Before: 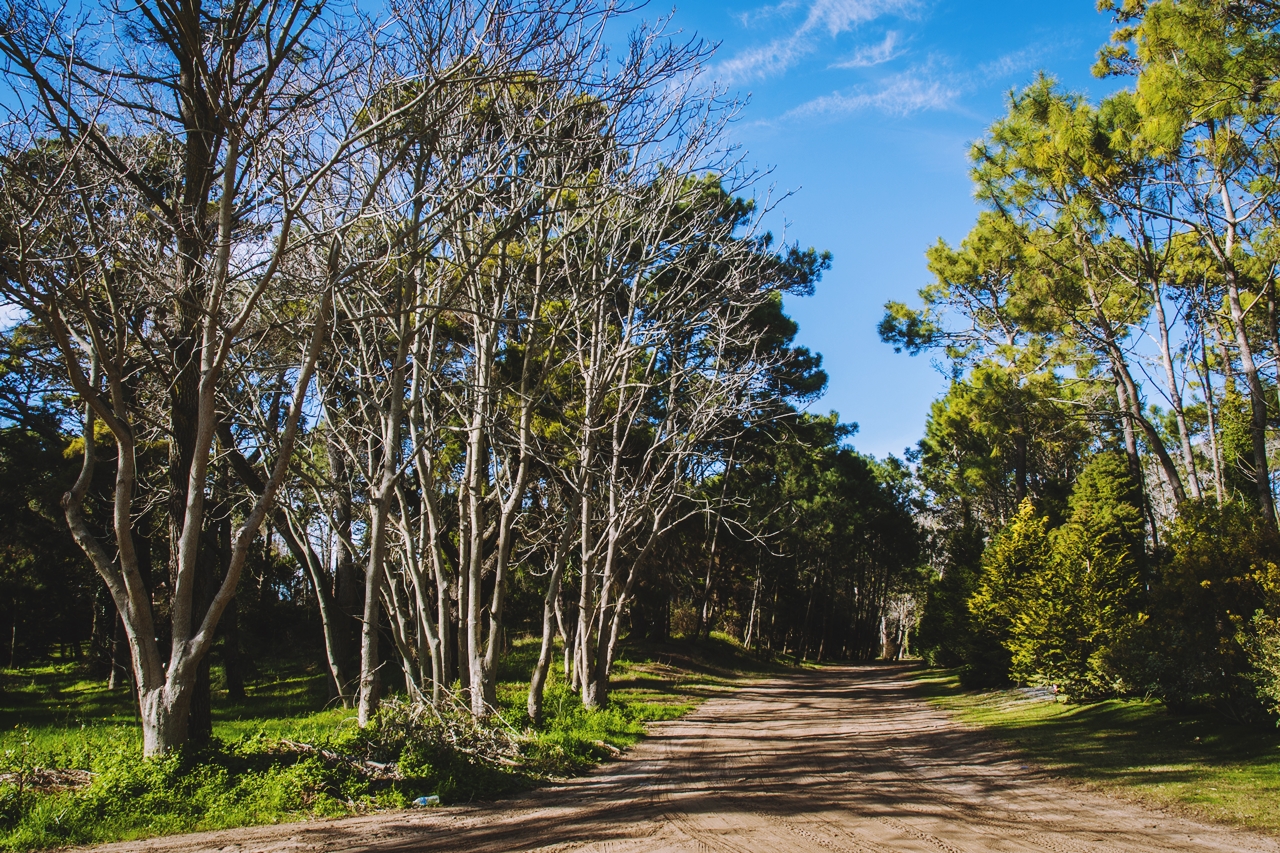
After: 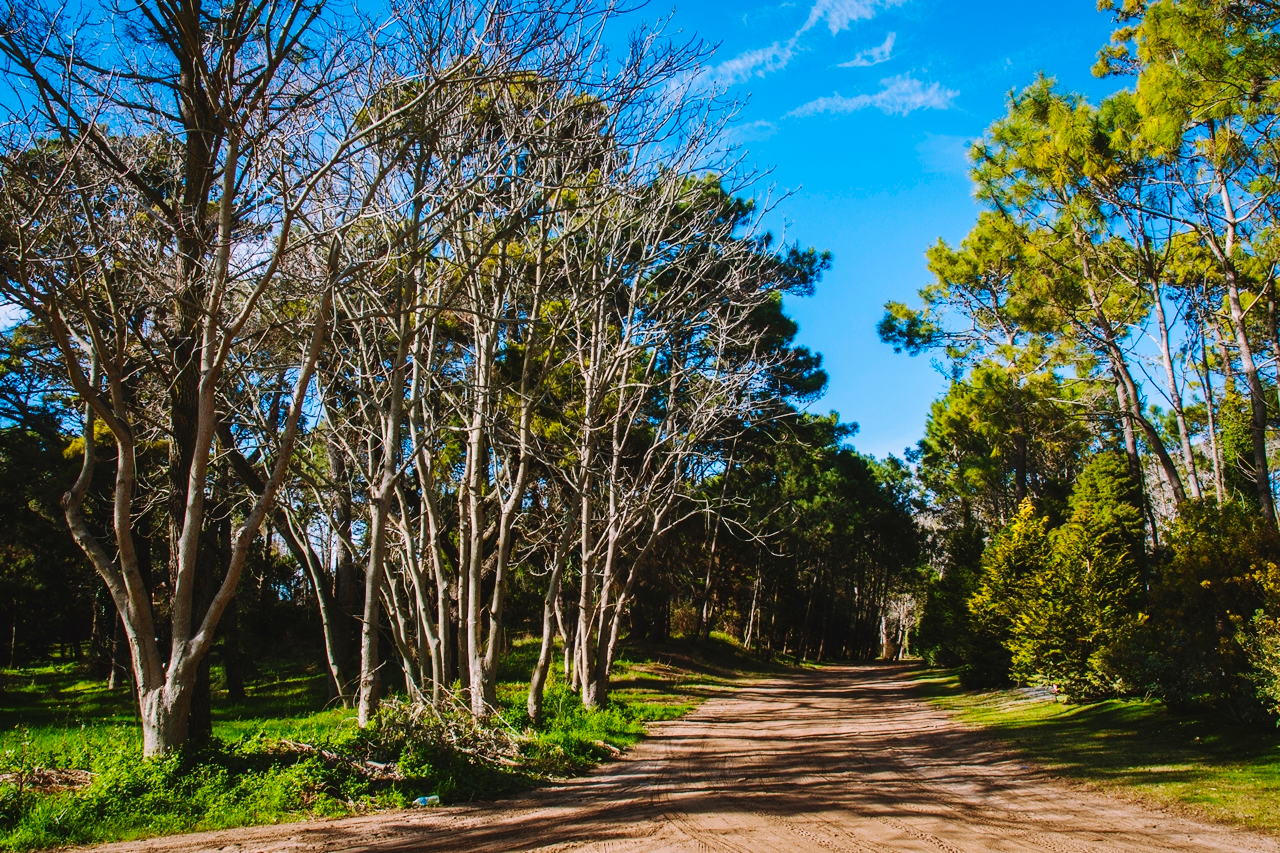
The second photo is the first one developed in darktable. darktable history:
contrast brightness saturation: contrast 0.043, saturation 0.16
